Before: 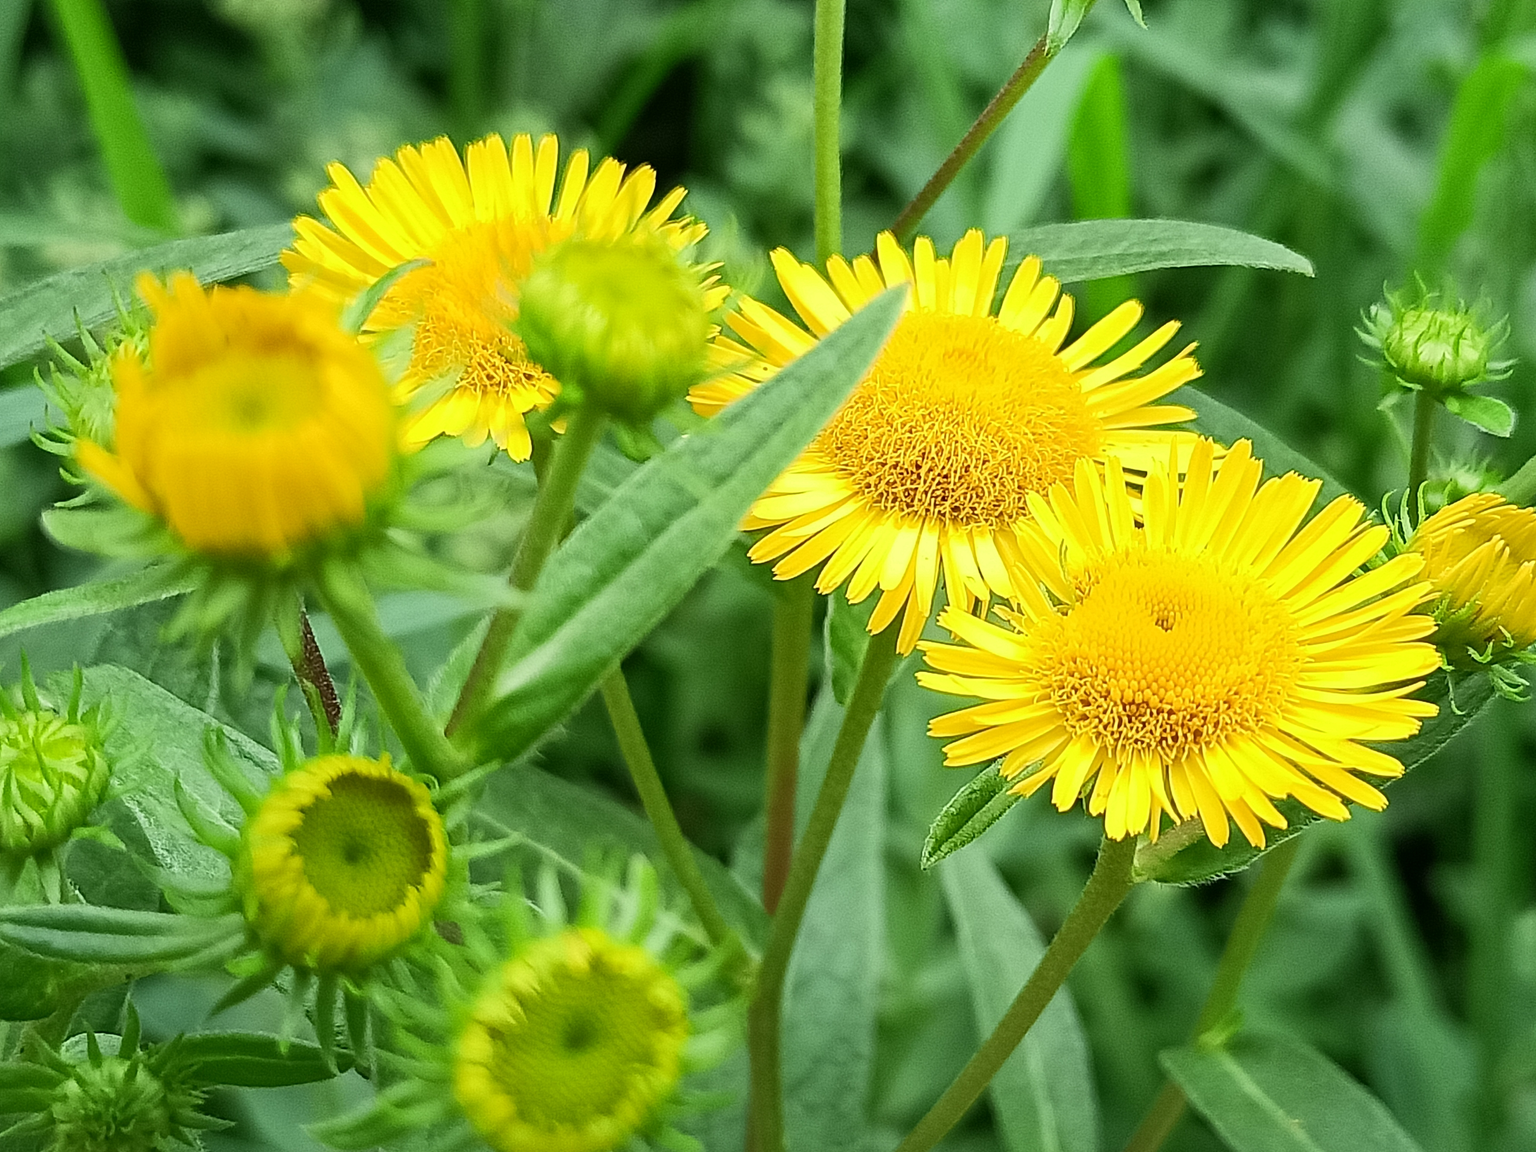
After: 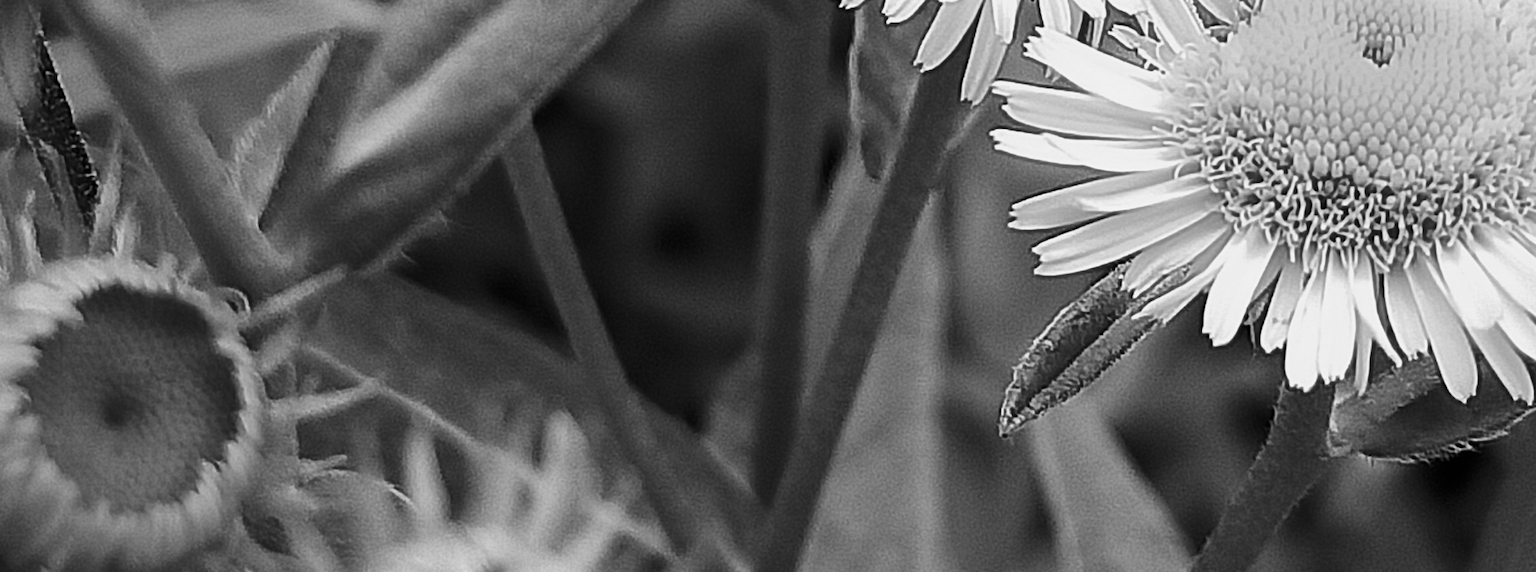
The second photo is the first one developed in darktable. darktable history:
crop: left 18.091%, top 51.13%, right 17.525%, bottom 16.85%
levels: levels [0, 0.618, 1]
monochrome: a 32, b 64, size 2.3
